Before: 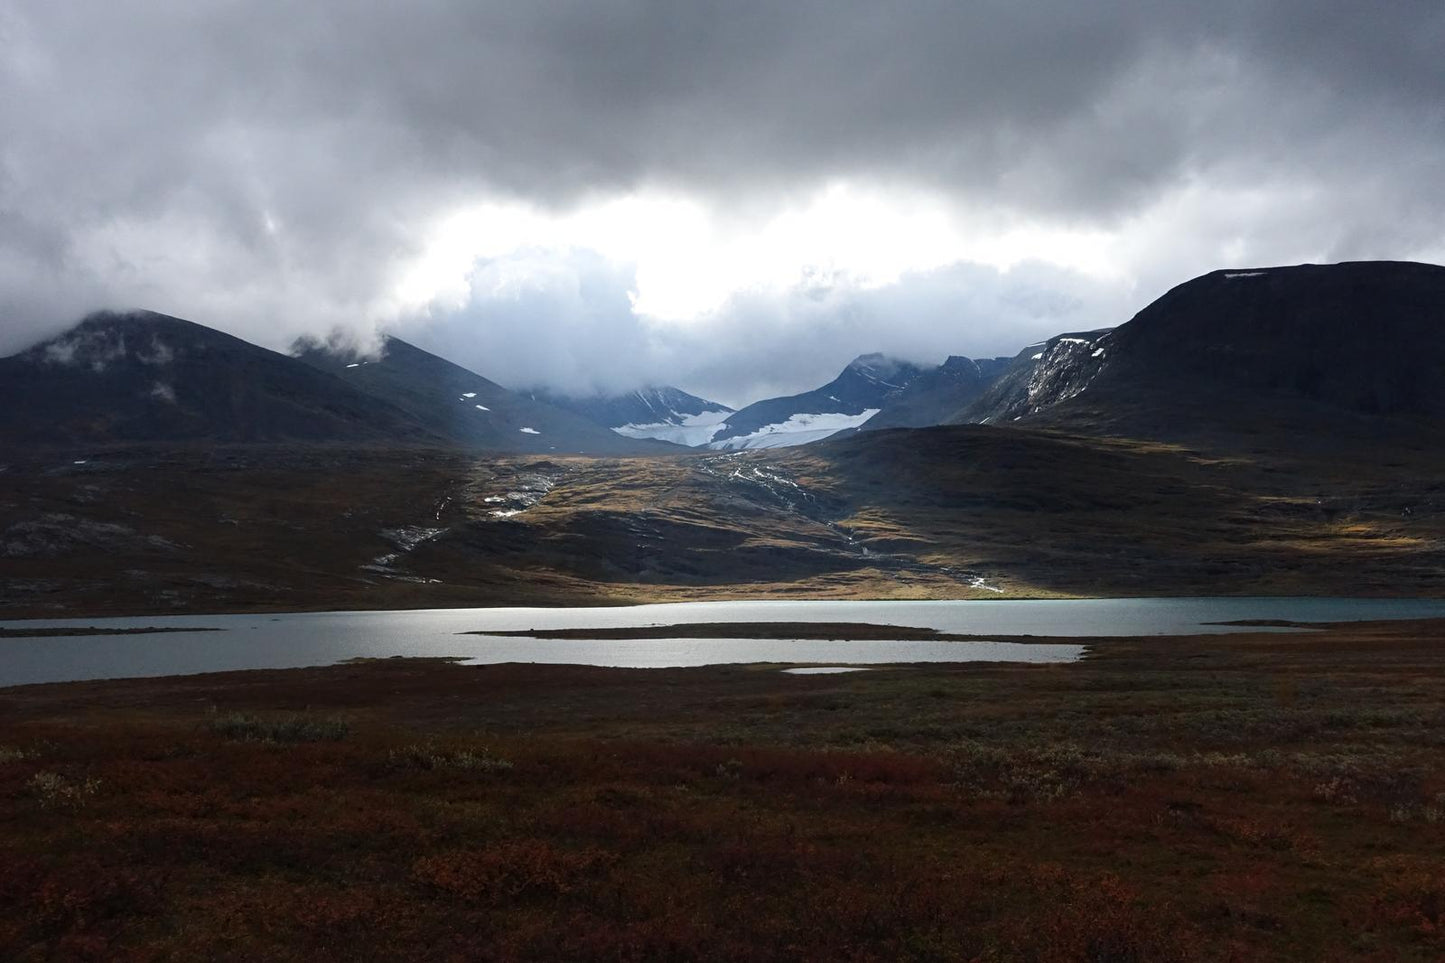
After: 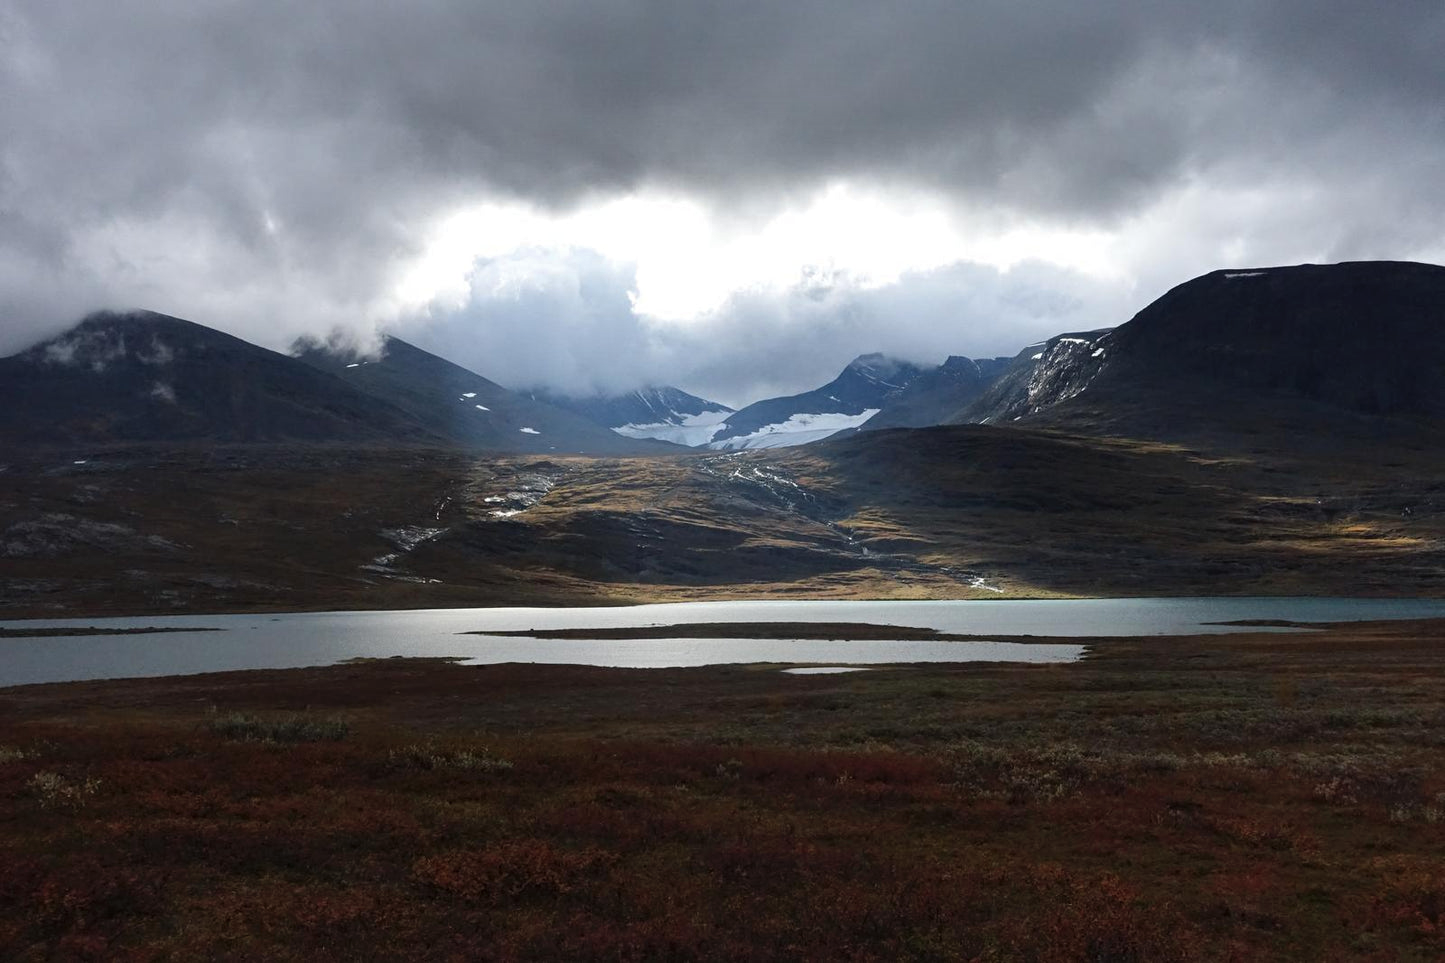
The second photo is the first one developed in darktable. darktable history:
shadows and highlights: shadows 30.59, highlights -62.72, soften with gaussian
